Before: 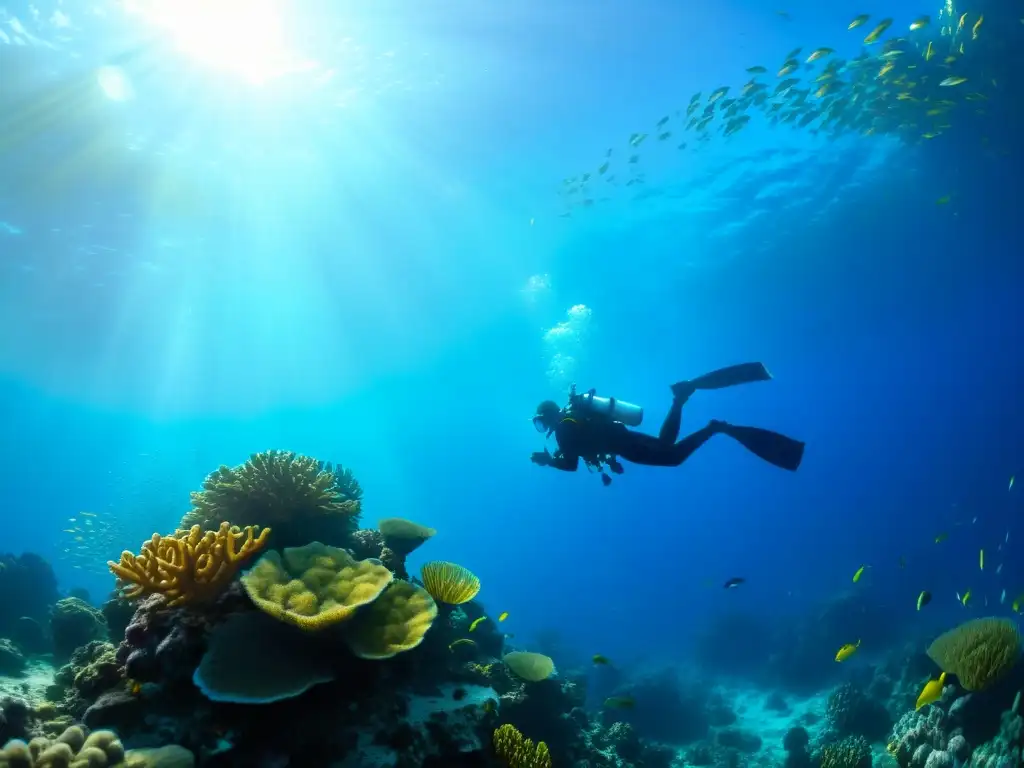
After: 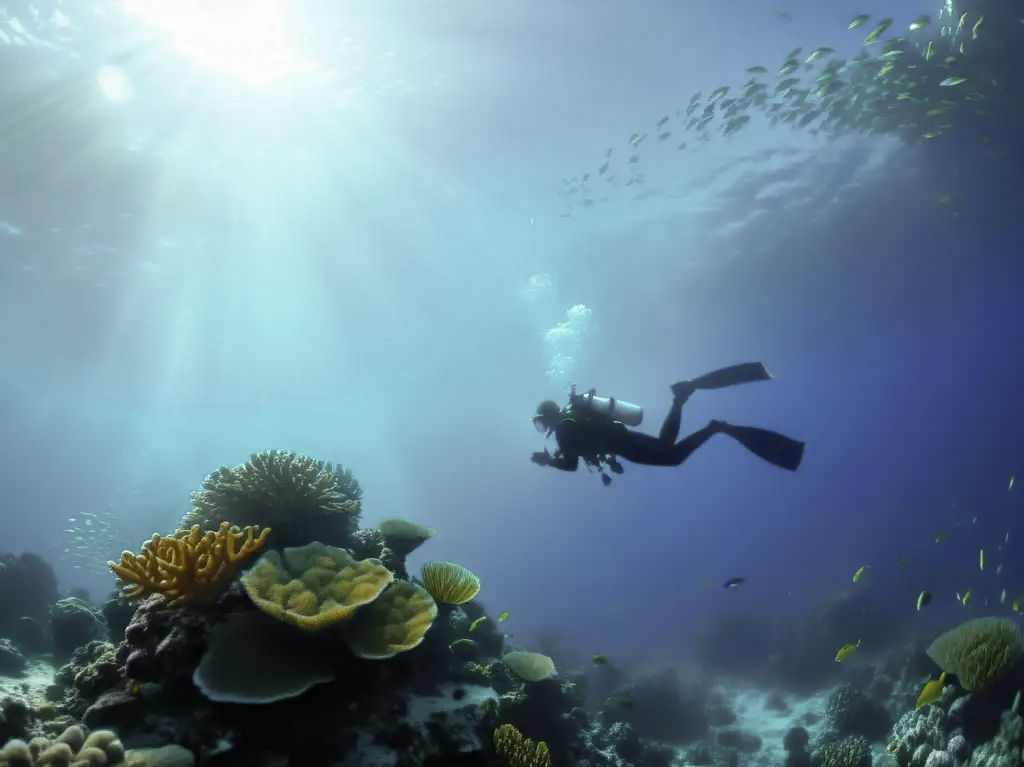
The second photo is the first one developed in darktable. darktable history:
color zones: curves: ch0 [(0, 0.48) (0.209, 0.398) (0.305, 0.332) (0.429, 0.493) (0.571, 0.5) (0.714, 0.5) (0.857, 0.5) (1, 0.48)]; ch1 [(0, 0.736) (0.143, 0.625) (0.225, 0.371) (0.429, 0.256) (0.571, 0.241) (0.714, 0.213) (0.857, 0.48) (1, 0.736)]; ch2 [(0, 0.448) (0.143, 0.498) (0.286, 0.5) (0.429, 0.5) (0.571, 0.5) (0.714, 0.5) (0.857, 0.5) (1, 0.448)]
crop: bottom 0.06%
